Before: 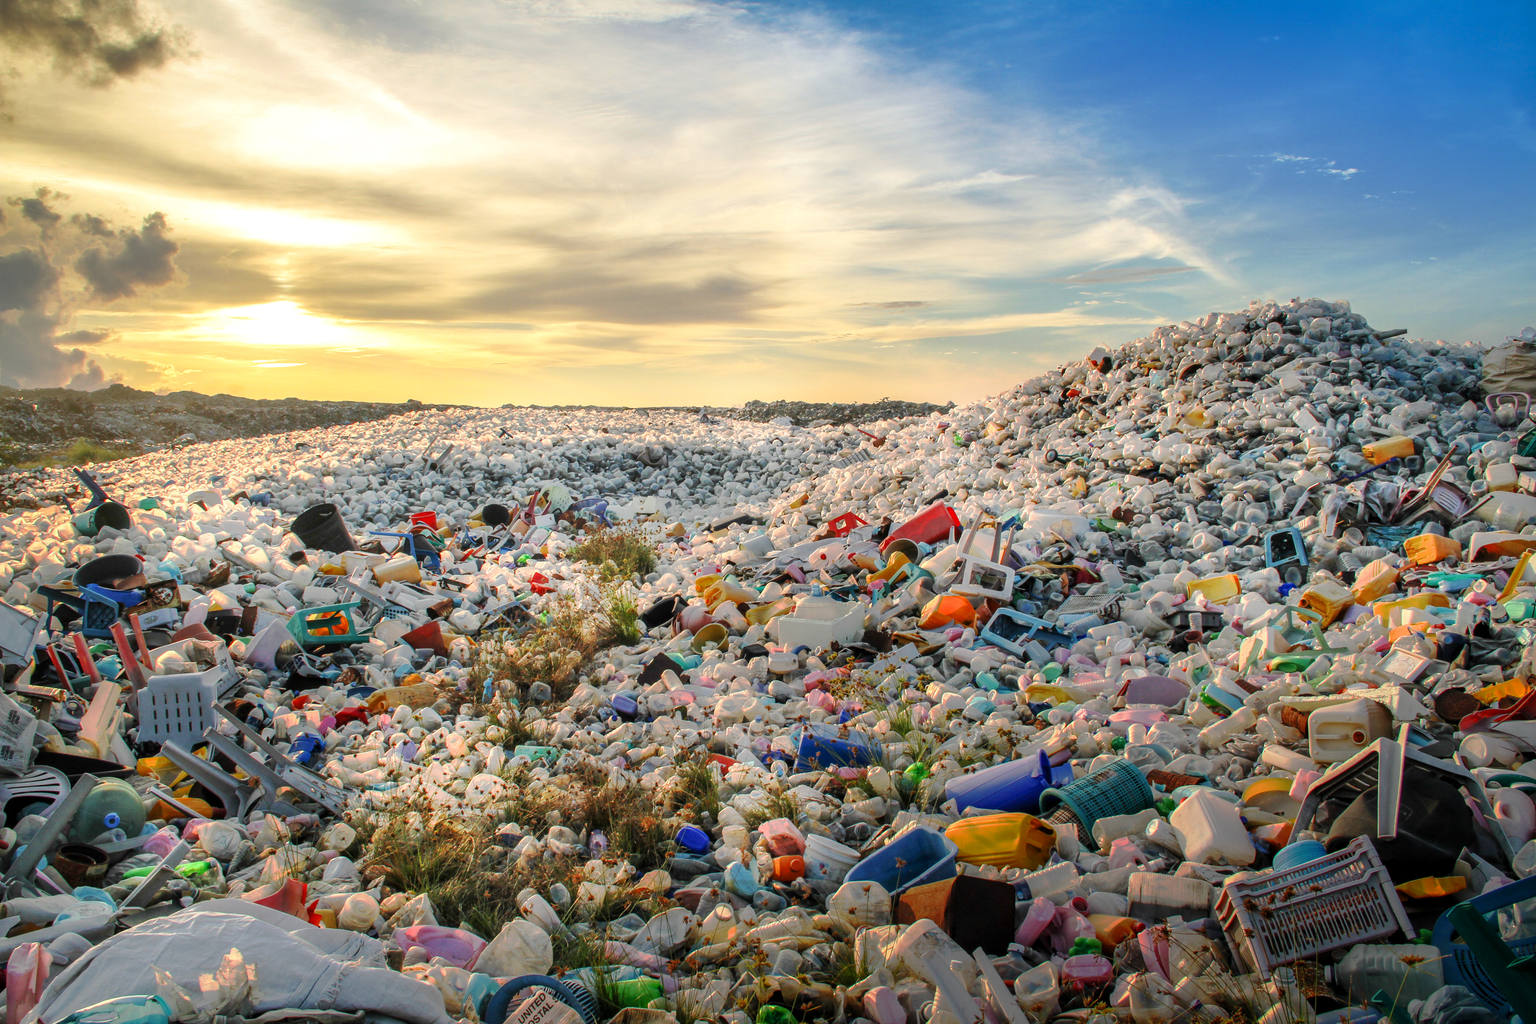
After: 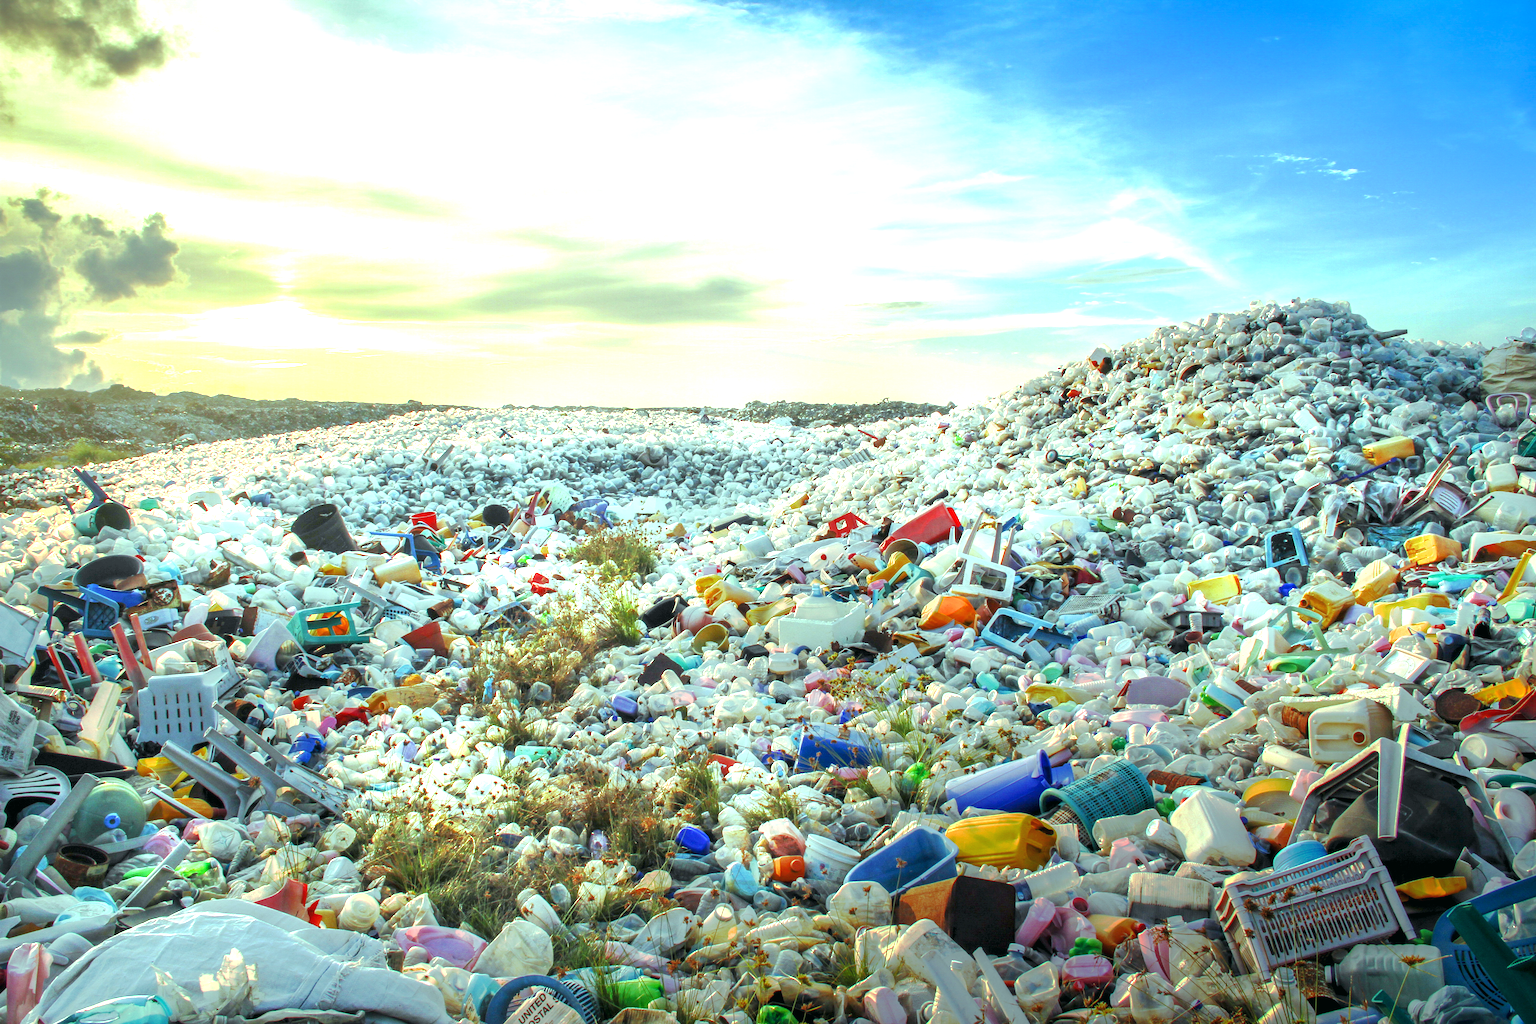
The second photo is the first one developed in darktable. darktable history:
color balance: mode lift, gamma, gain (sRGB), lift [0.997, 0.979, 1.021, 1.011], gamma [1, 1.084, 0.916, 0.998], gain [1, 0.87, 1.13, 1.101], contrast 4.55%, contrast fulcrum 38.24%, output saturation 104.09%
tone equalizer: -8 EV 0.25 EV, -7 EV 0.417 EV, -6 EV 0.417 EV, -5 EV 0.25 EV, -3 EV -0.25 EV, -2 EV -0.417 EV, -1 EV -0.417 EV, +0 EV -0.25 EV, edges refinement/feathering 500, mask exposure compensation -1.57 EV, preserve details guided filter
exposure: black level correction 0, exposure 1.2 EV, compensate highlight preservation false
